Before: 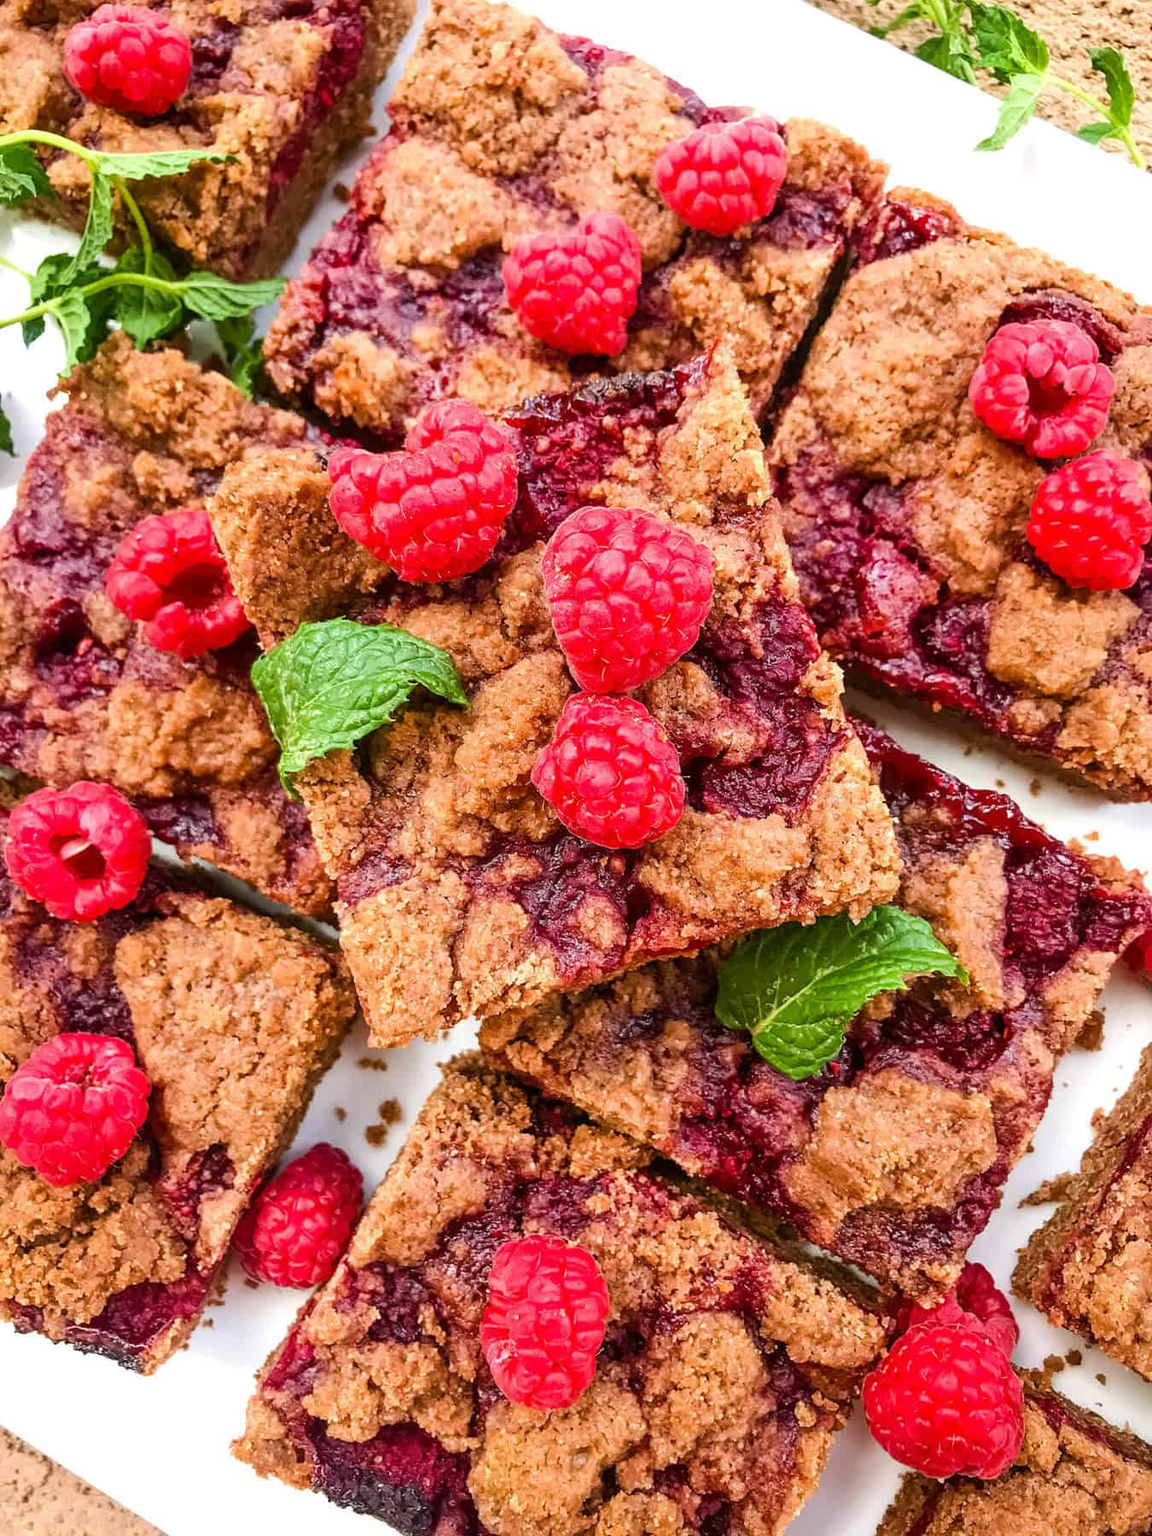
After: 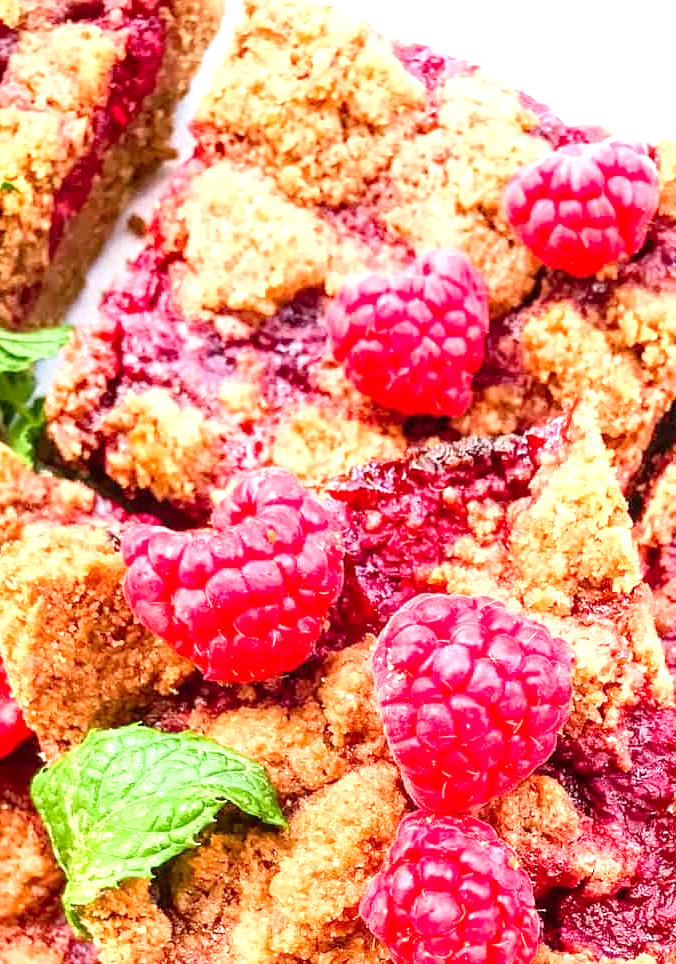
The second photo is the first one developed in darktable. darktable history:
levels: levels [0, 0.397, 0.955]
local contrast: highlights 104%, shadows 98%, detail 131%, midtone range 0.2
crop: left 19.537%, right 30.386%, bottom 46.404%
exposure: black level correction 0, exposure 0.2 EV, compensate highlight preservation false
tone equalizer: -8 EV -0.743 EV, -7 EV -0.735 EV, -6 EV -0.58 EV, -5 EV -0.369 EV, -3 EV 0.374 EV, -2 EV 0.6 EV, -1 EV 0.687 EV, +0 EV 0.765 EV, smoothing diameter 2.05%, edges refinement/feathering 18.98, mask exposure compensation -1.57 EV, filter diffusion 5
